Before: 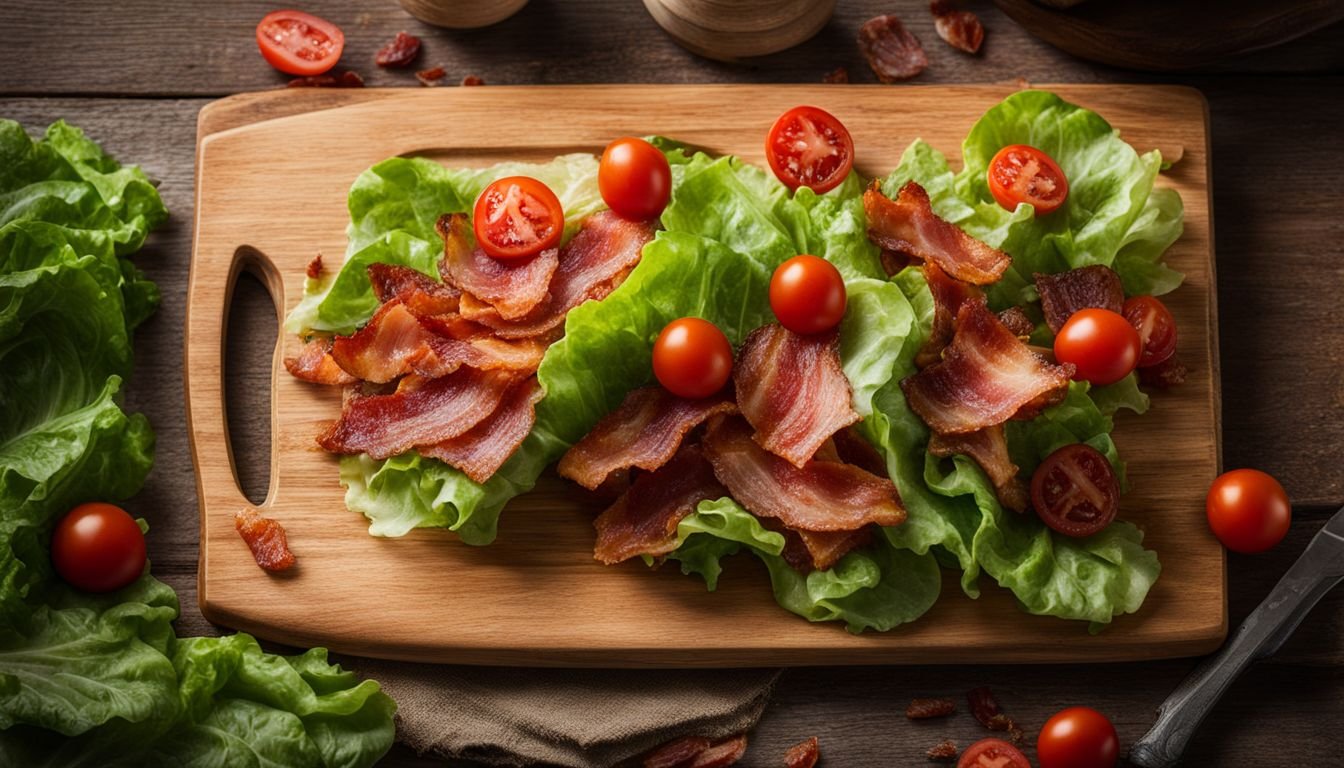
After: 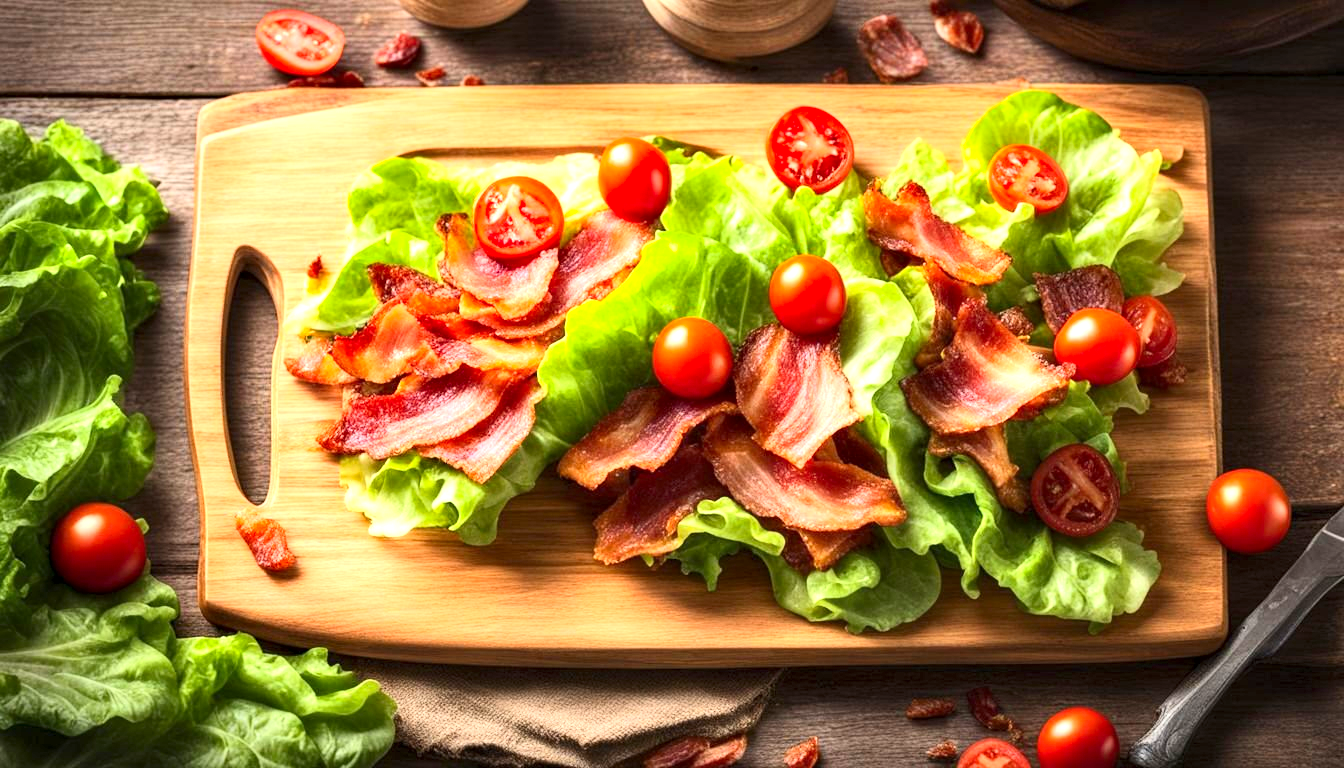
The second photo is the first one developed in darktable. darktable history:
tone equalizer: on, module defaults
contrast equalizer: octaves 7, y [[0.526, 0.53, 0.532, 0.532, 0.53, 0.525], [0.5 ×6], [0.5 ×6], [0 ×6], [0 ×6]]
exposure: black level correction 0, exposure 1.2 EV, compensate highlight preservation false
contrast brightness saturation: contrast 0.203, brightness 0.17, saturation 0.226
